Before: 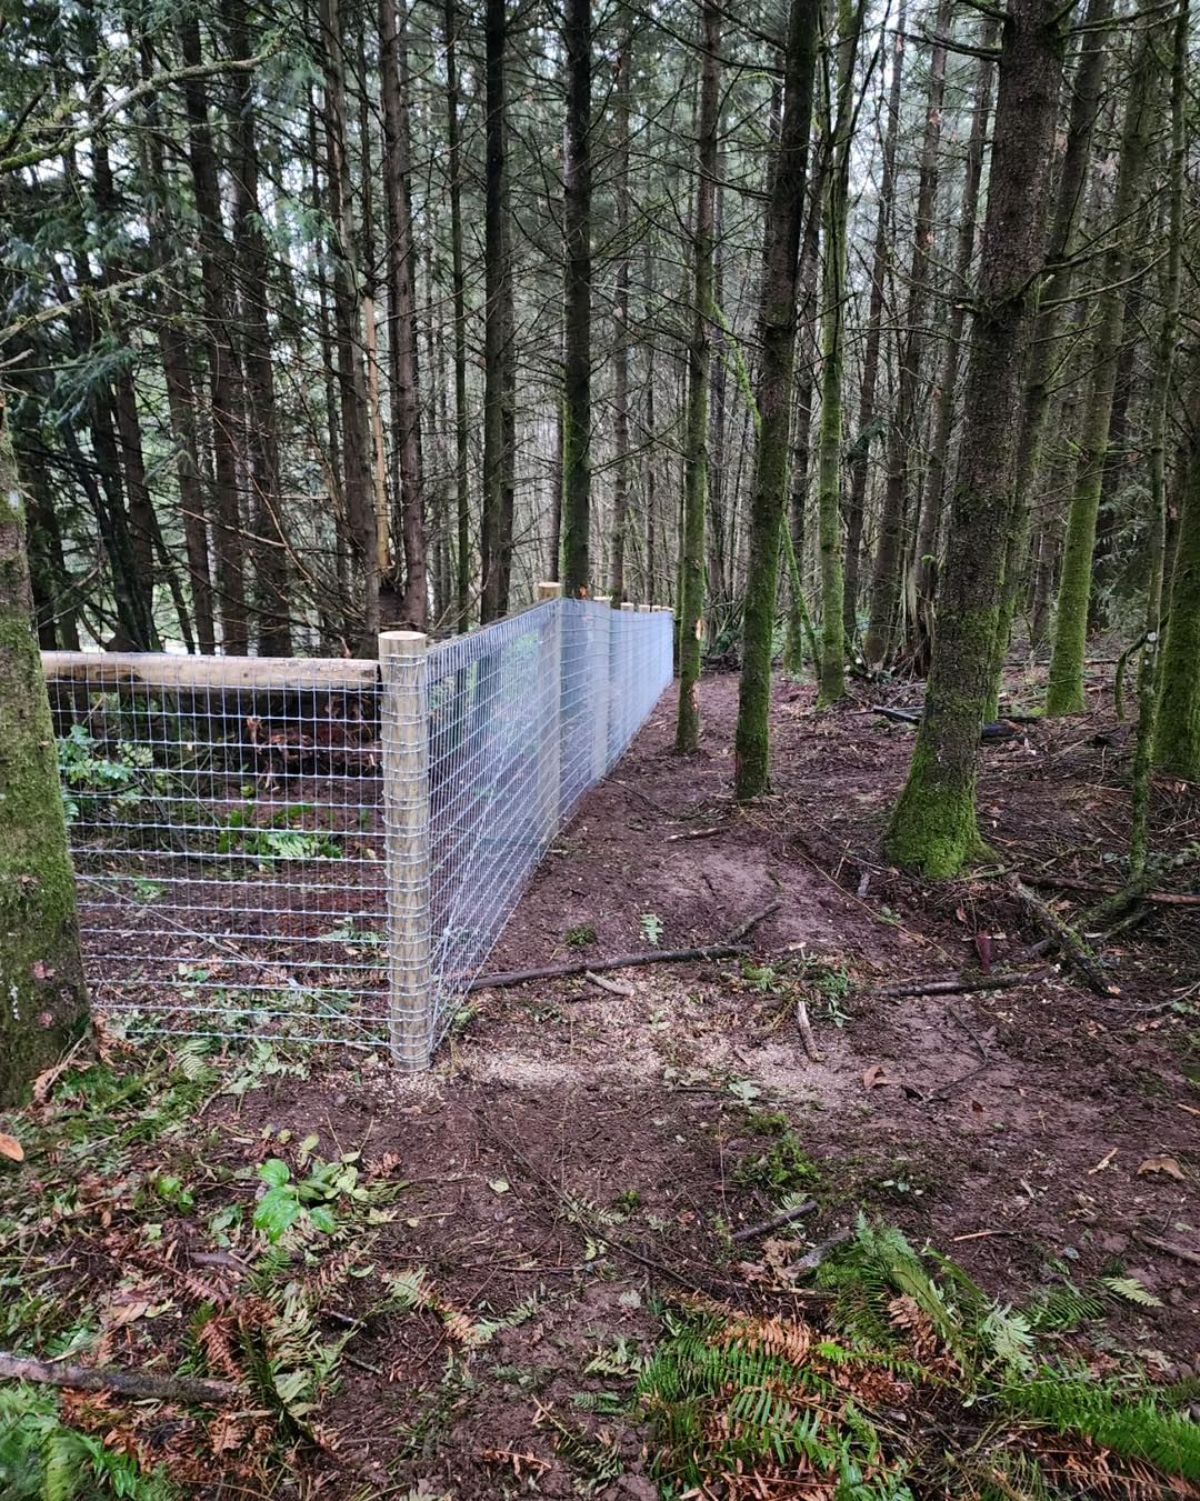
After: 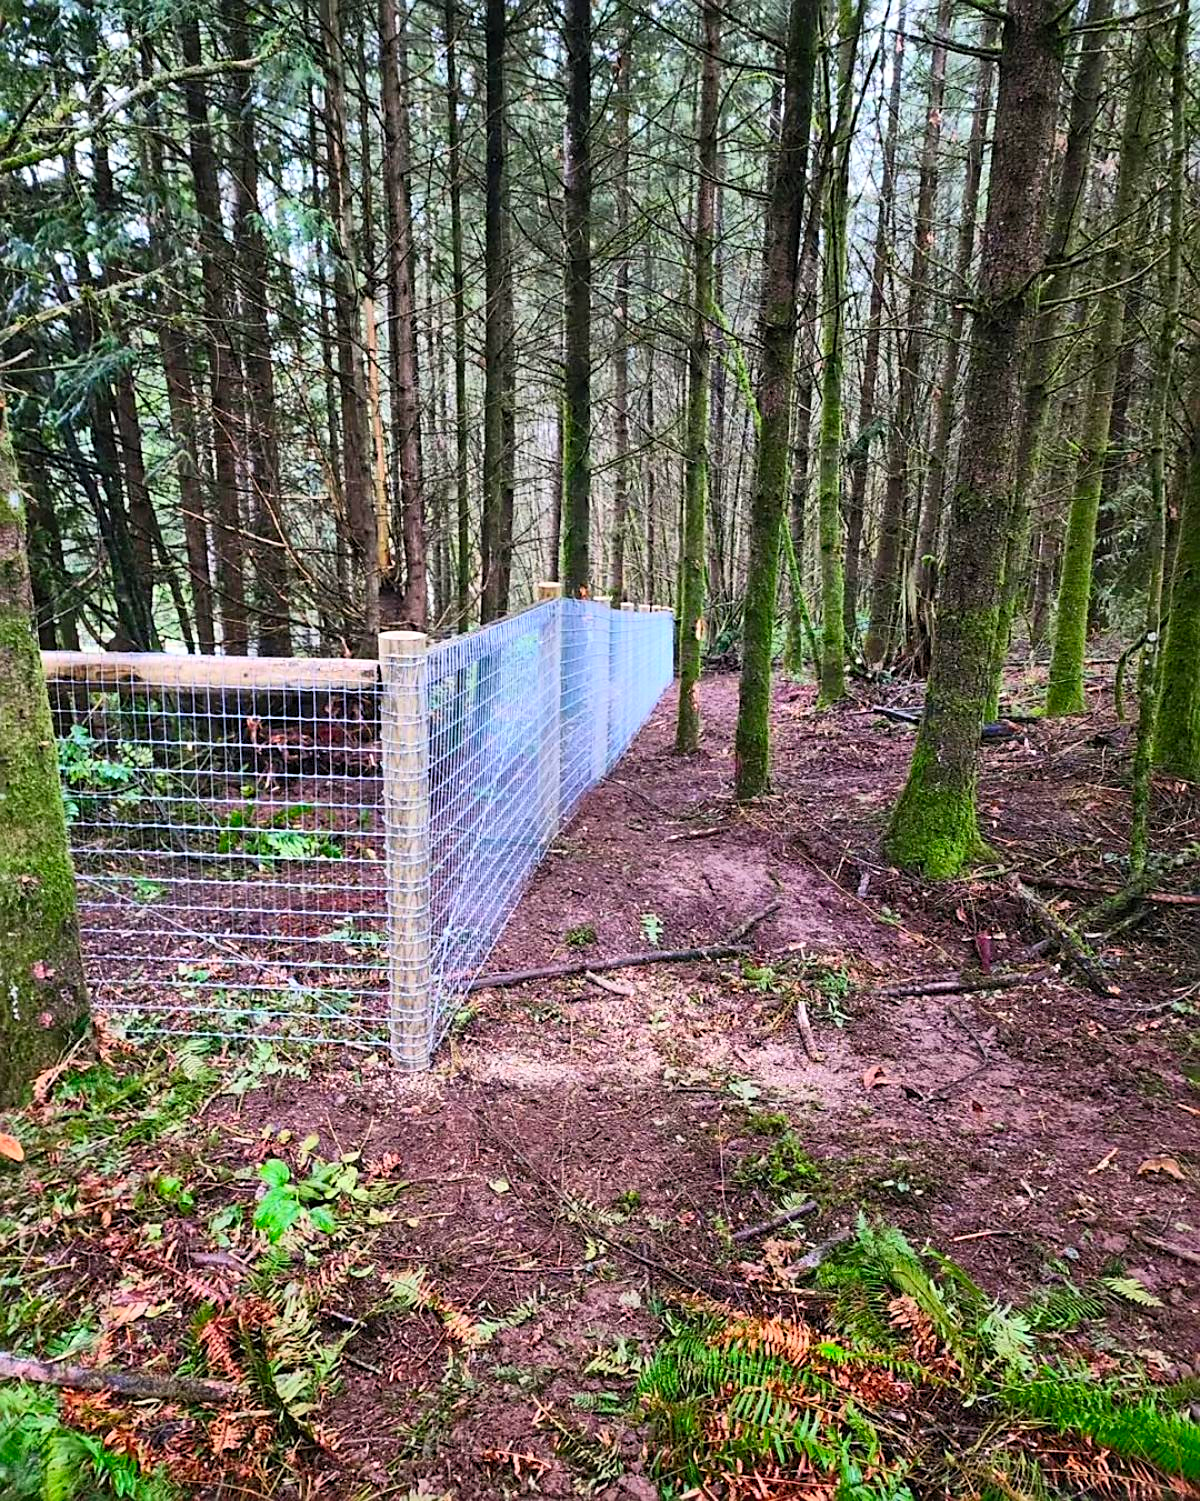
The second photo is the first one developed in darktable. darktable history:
sharpen: on, module defaults
contrast brightness saturation: contrast 0.203, brightness 0.203, saturation 0.819
